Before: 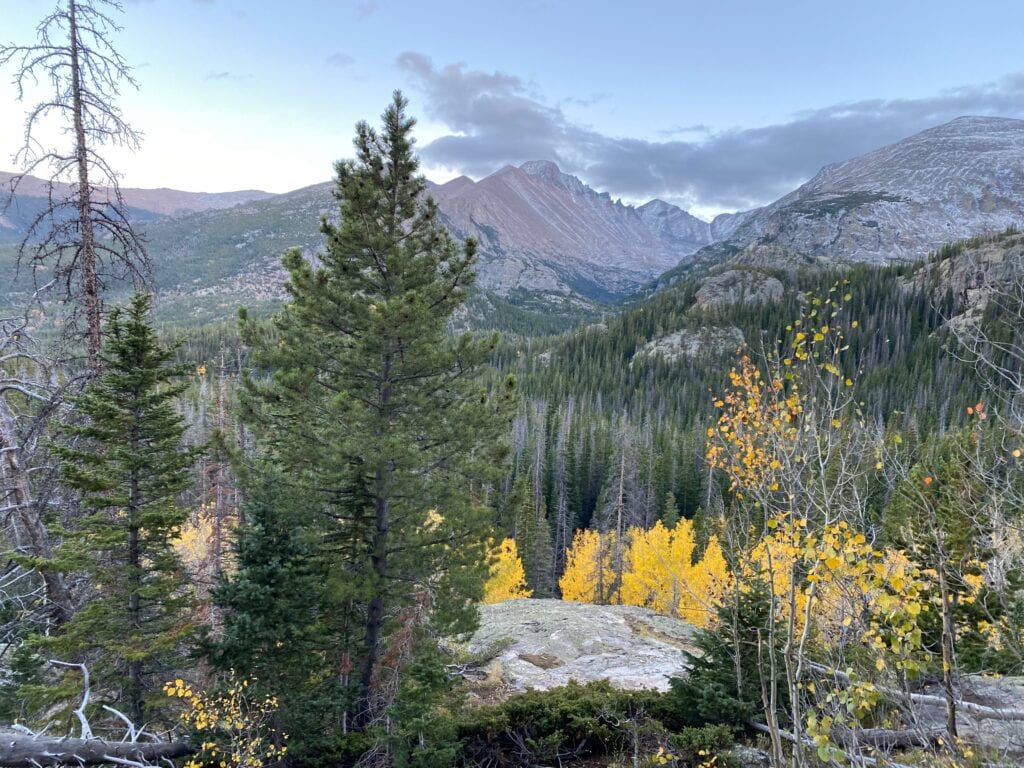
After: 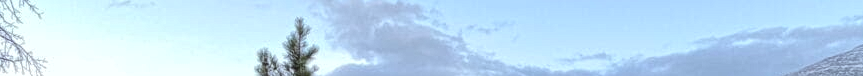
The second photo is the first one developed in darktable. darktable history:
global tonemap: drago (1, 100), detail 1
crop and rotate: left 9.644%, top 9.491%, right 6.021%, bottom 80.509%
color correction: highlights a* -2.73, highlights b* -2.09, shadows a* 2.41, shadows b* 2.73
shadows and highlights: shadows 75, highlights -25, soften with gaussian
